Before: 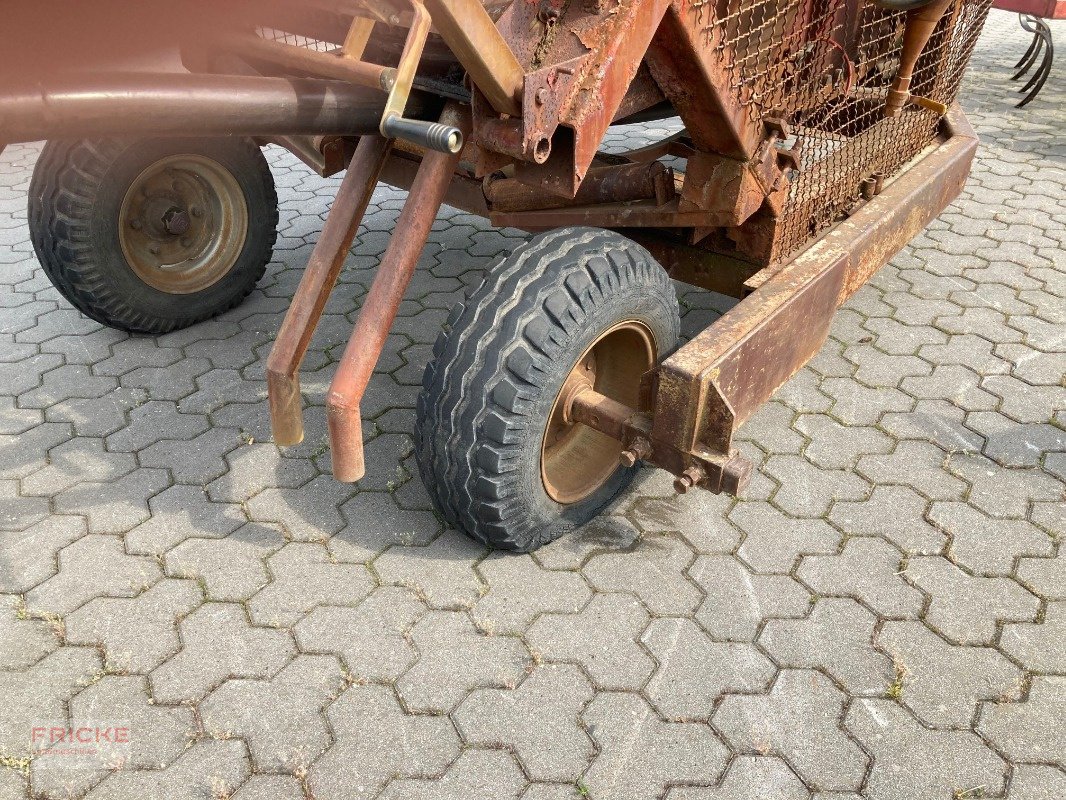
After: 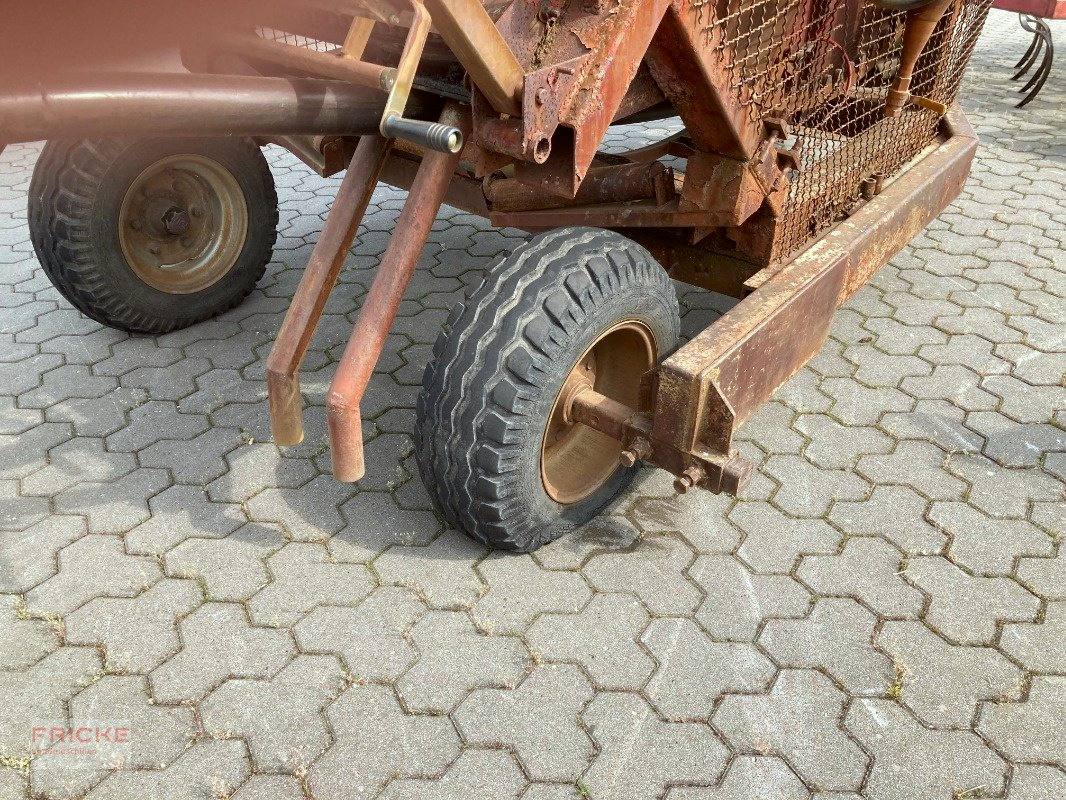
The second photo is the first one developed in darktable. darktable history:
color correction: highlights a* -2.73, highlights b* -2.09, shadows a* 2.41, shadows b* 2.73
tone equalizer: on, module defaults
